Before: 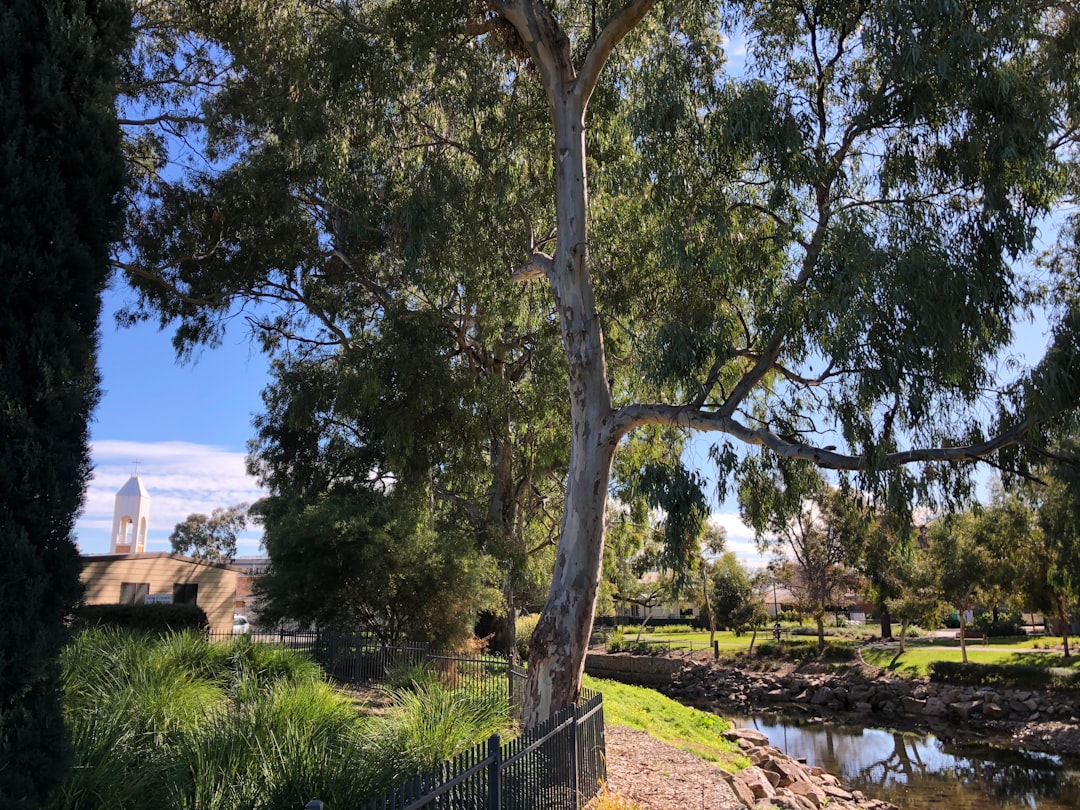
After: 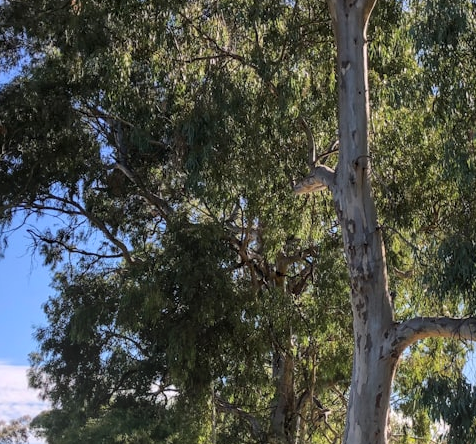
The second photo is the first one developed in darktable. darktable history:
bloom: on, module defaults
local contrast: on, module defaults
crop: left 20.248%, top 10.86%, right 35.675%, bottom 34.321%
